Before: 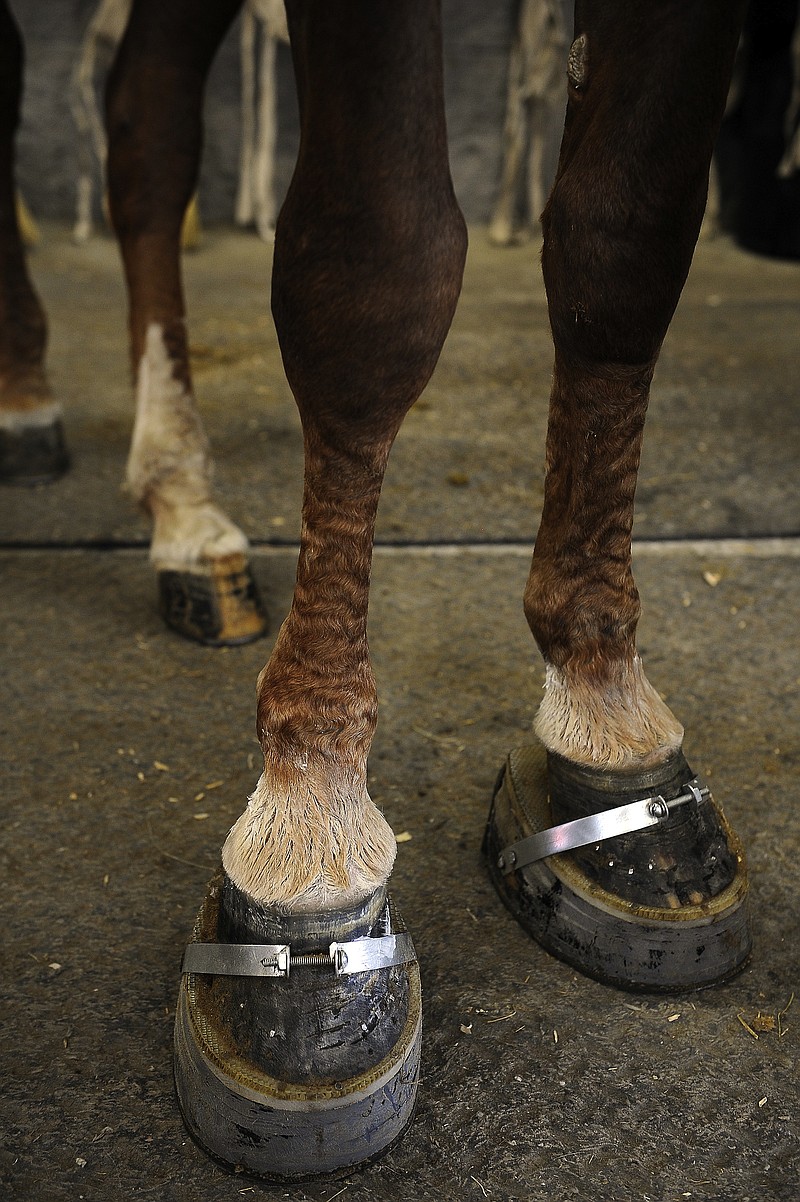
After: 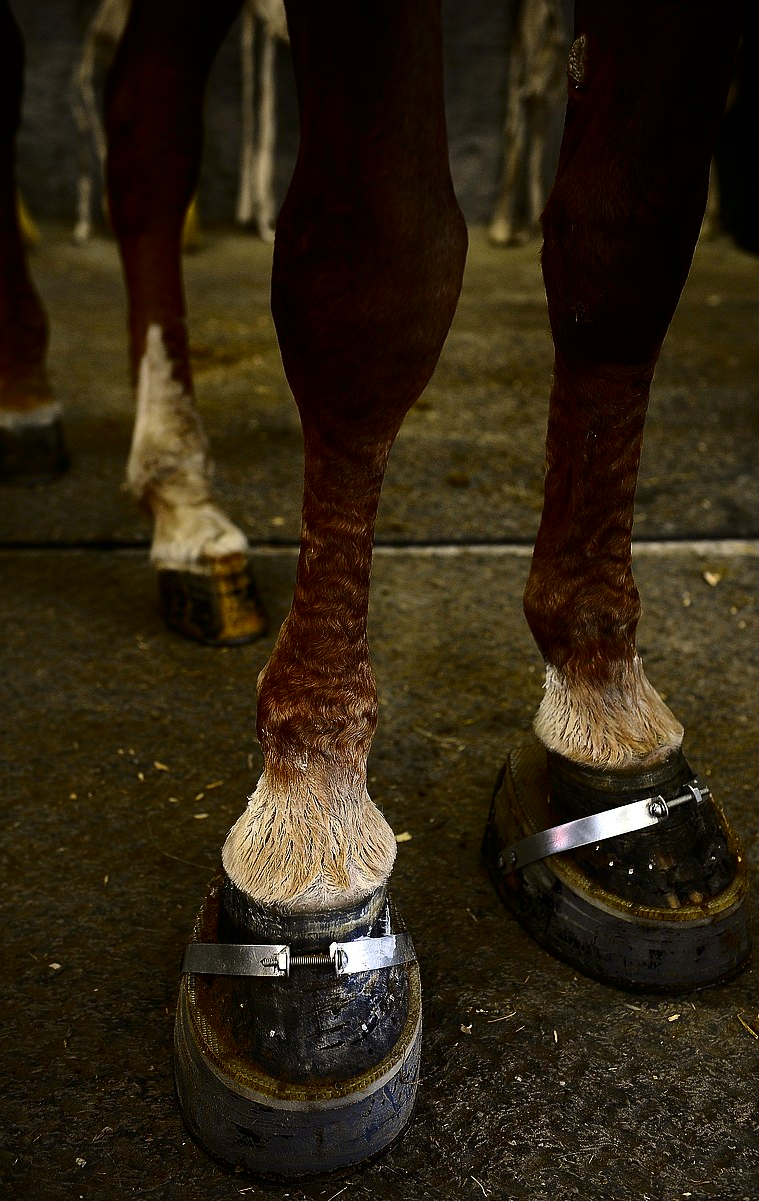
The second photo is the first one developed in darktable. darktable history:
contrast brightness saturation: contrast 0.222, brightness -0.191, saturation 0.239
crop and rotate: right 5.092%
